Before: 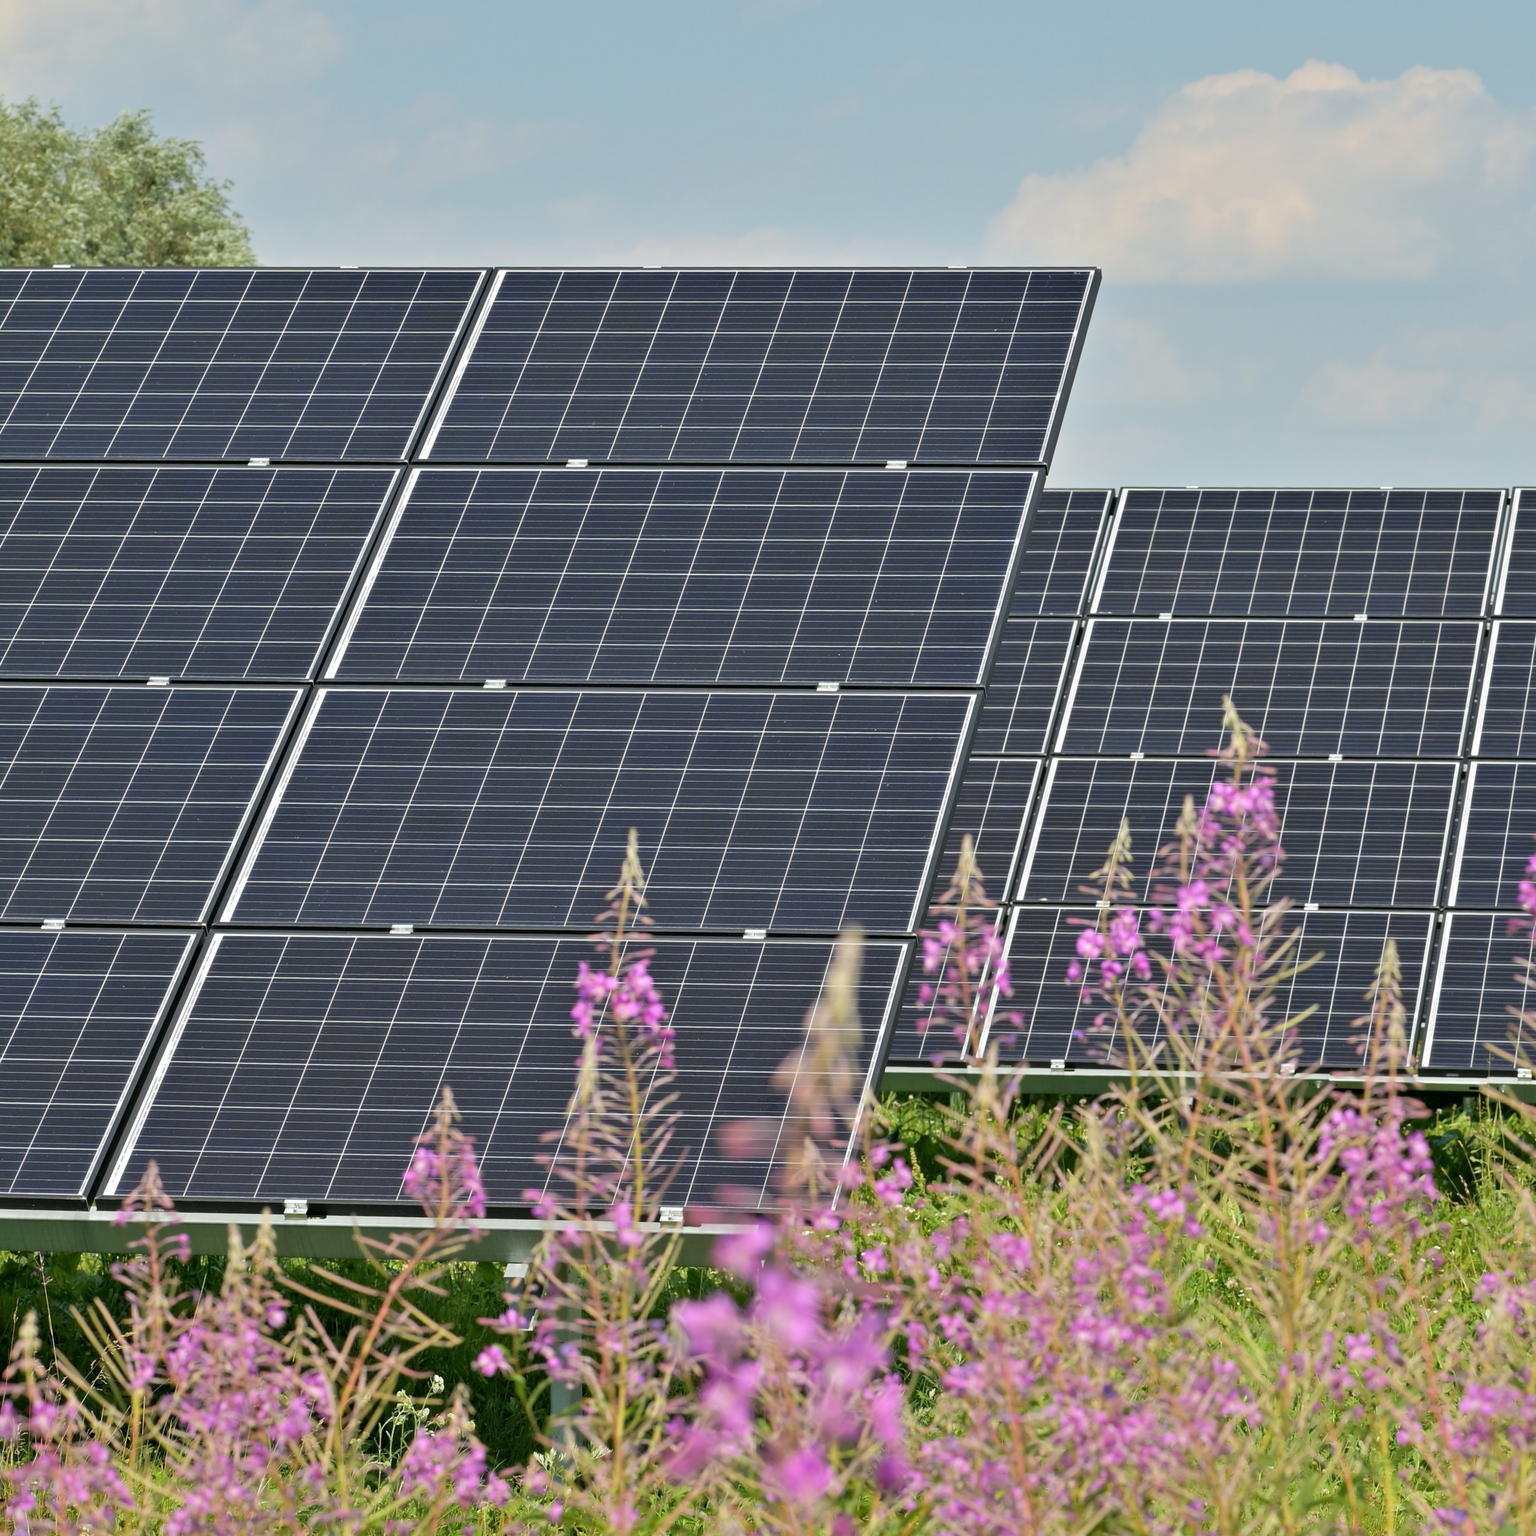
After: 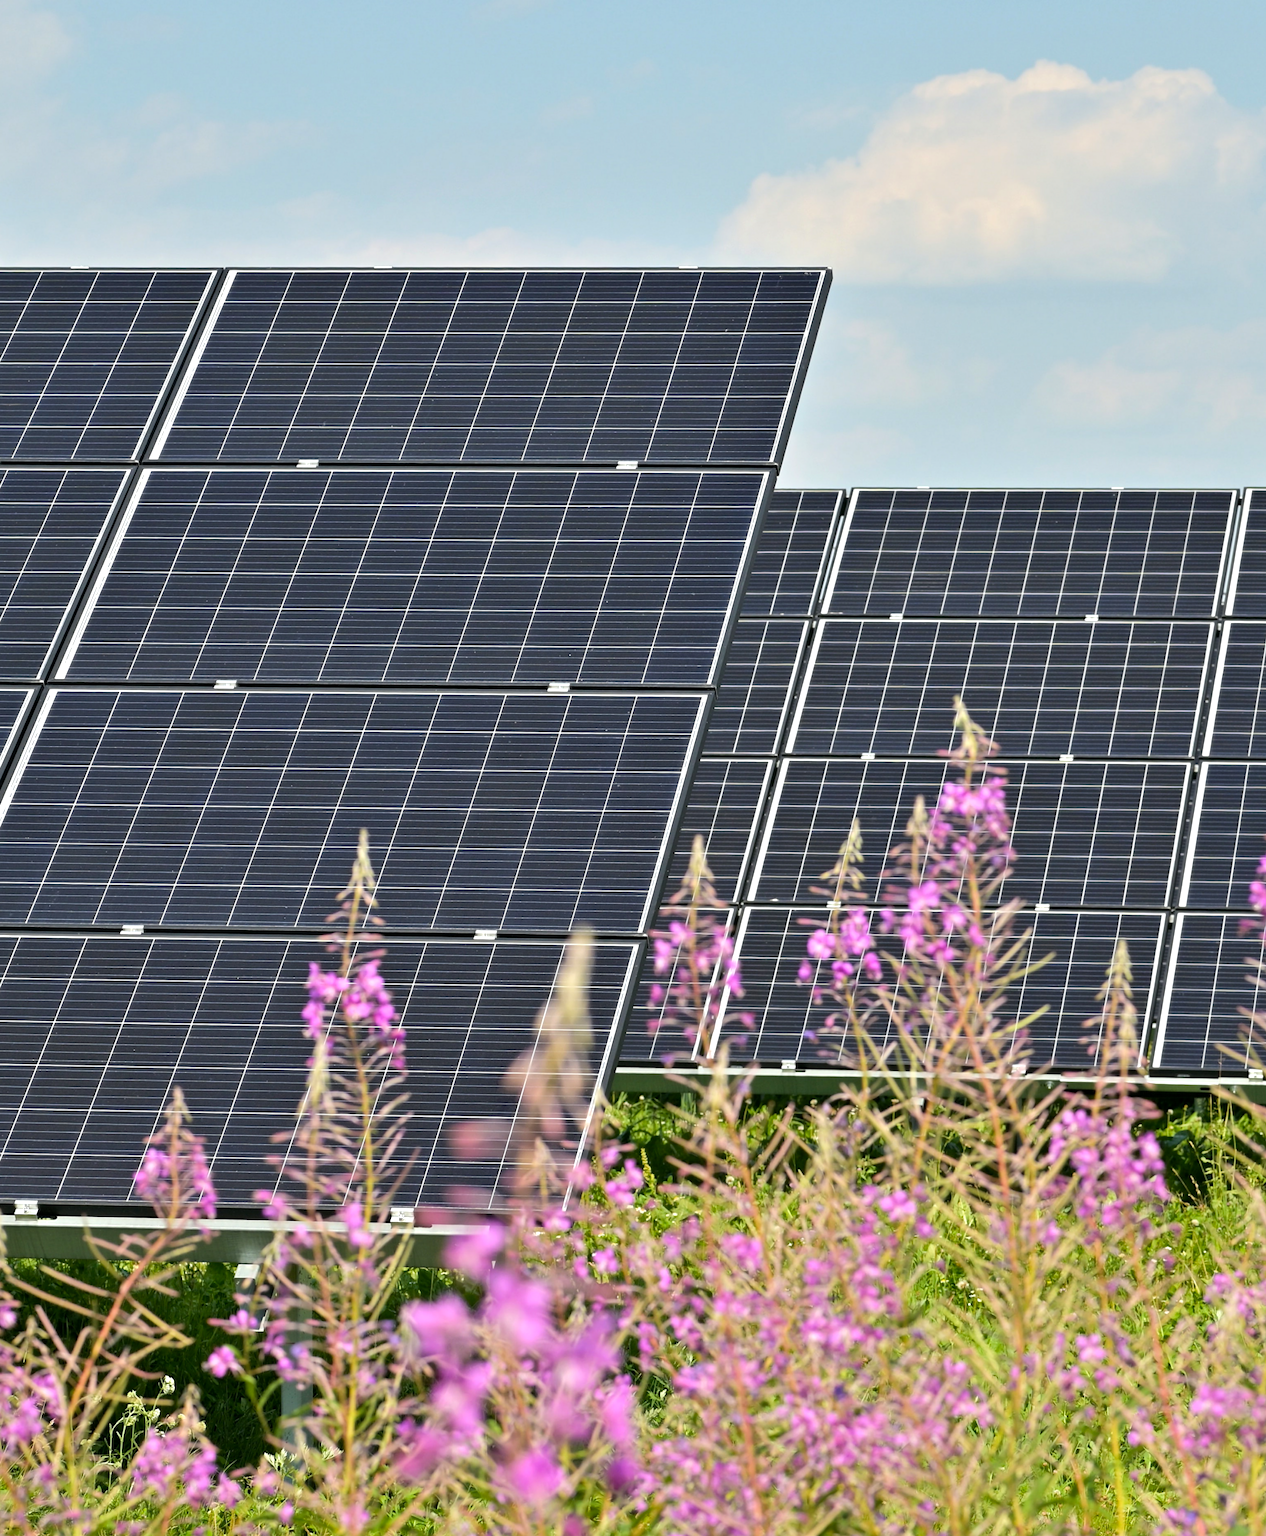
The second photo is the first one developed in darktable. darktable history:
color balance rgb: perceptual saturation grading › global saturation 10%, global vibrance 10%
crop: left 17.582%, bottom 0.031%
tone equalizer: -8 EV -0.417 EV, -7 EV -0.389 EV, -6 EV -0.333 EV, -5 EV -0.222 EV, -3 EV 0.222 EV, -2 EV 0.333 EV, -1 EV 0.389 EV, +0 EV 0.417 EV, edges refinement/feathering 500, mask exposure compensation -1.57 EV, preserve details no
